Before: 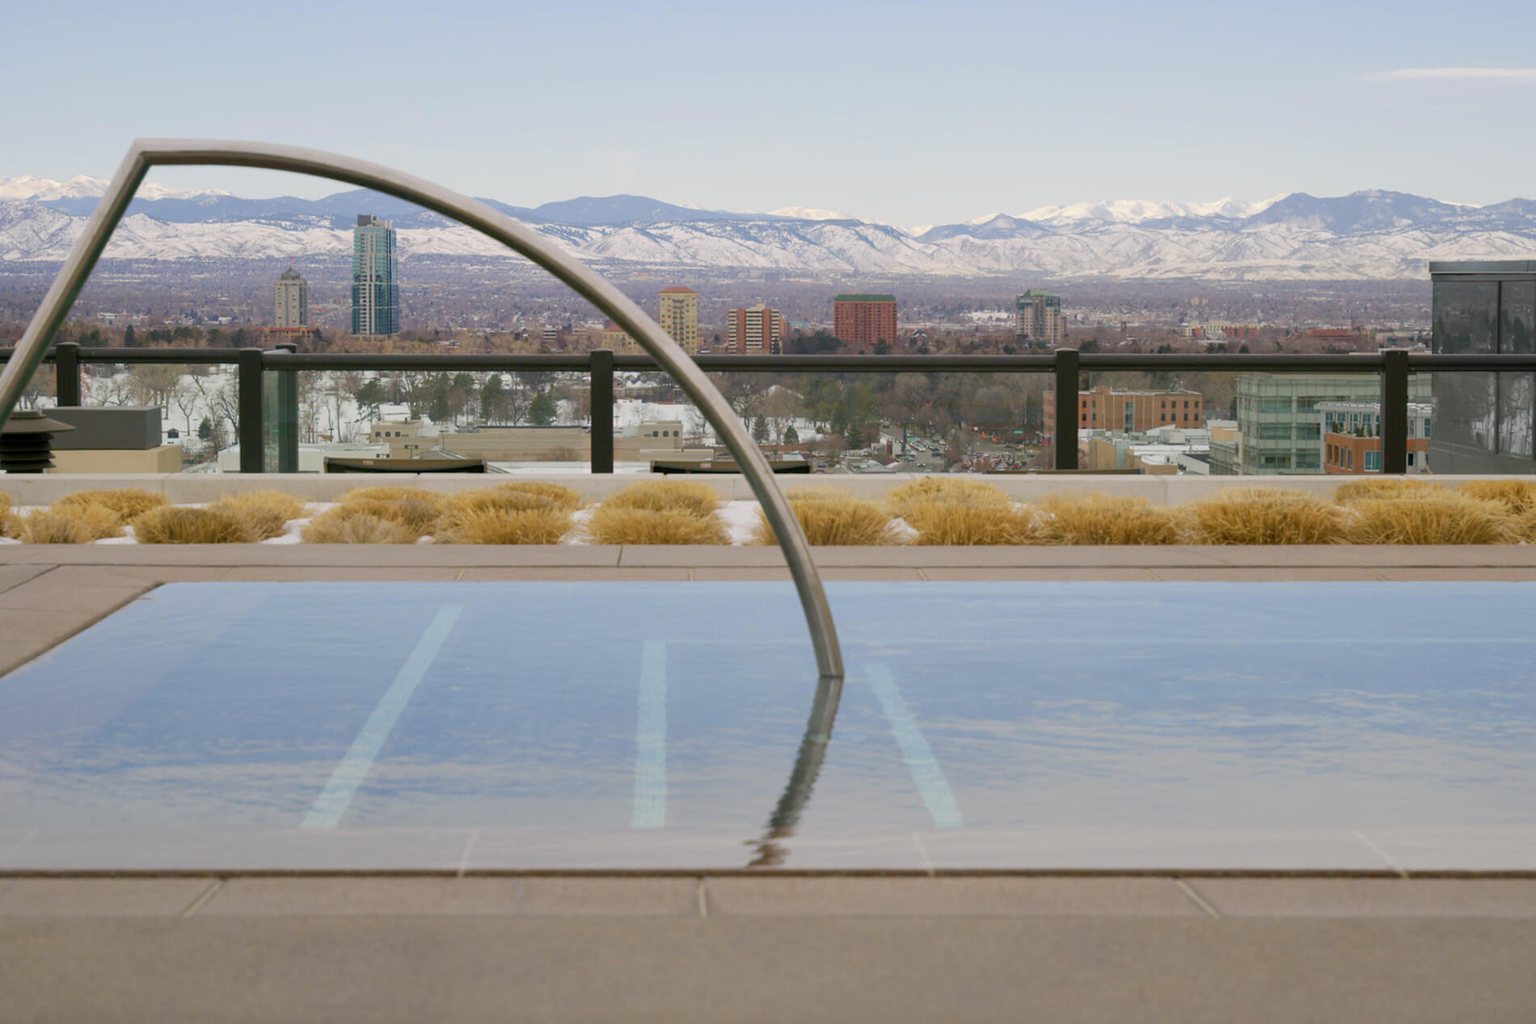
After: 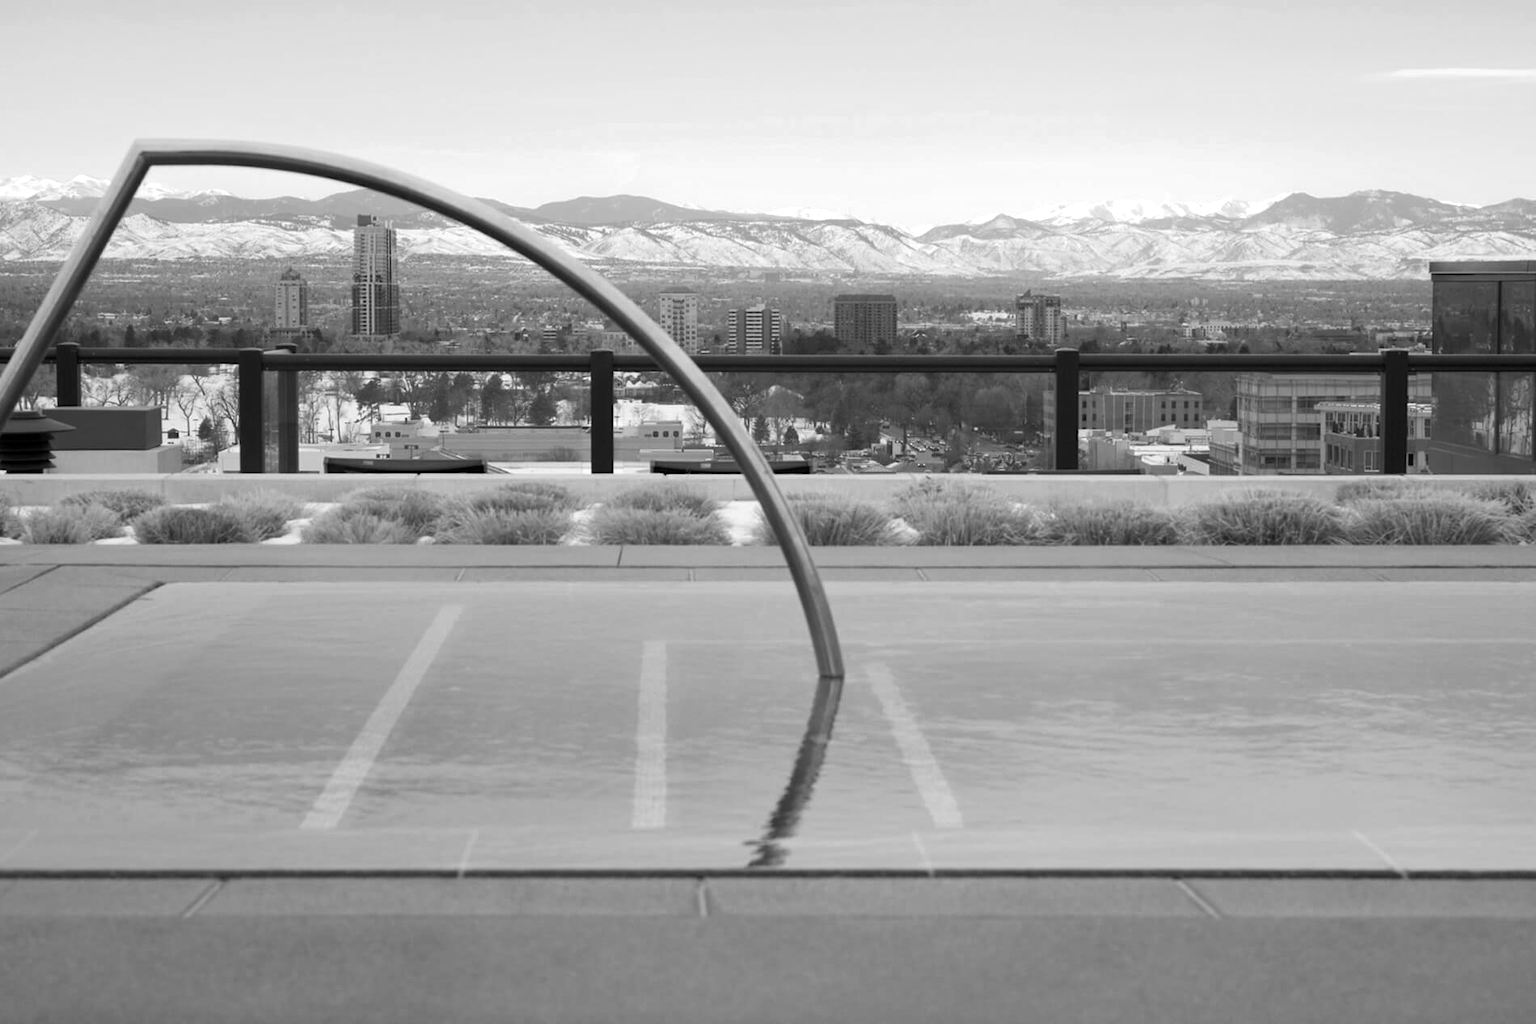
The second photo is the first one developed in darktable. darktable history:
contrast brightness saturation: saturation 0.1
color balance rgb: linear chroma grading › shadows -40%, linear chroma grading › highlights 40%, linear chroma grading › global chroma 45%, linear chroma grading › mid-tones -30%, perceptual saturation grading › global saturation 55%, perceptual saturation grading › highlights -50%, perceptual saturation grading › mid-tones 40%, perceptual saturation grading › shadows 30%, perceptual brilliance grading › global brilliance 20%, perceptual brilliance grading › shadows -40%, global vibrance 35%
monochrome: a -71.75, b 75.82
shadows and highlights: radius 93.07, shadows -14.46, white point adjustment 0.23, highlights 31.48, compress 48.23%, highlights color adjustment 52.79%, soften with gaussian
